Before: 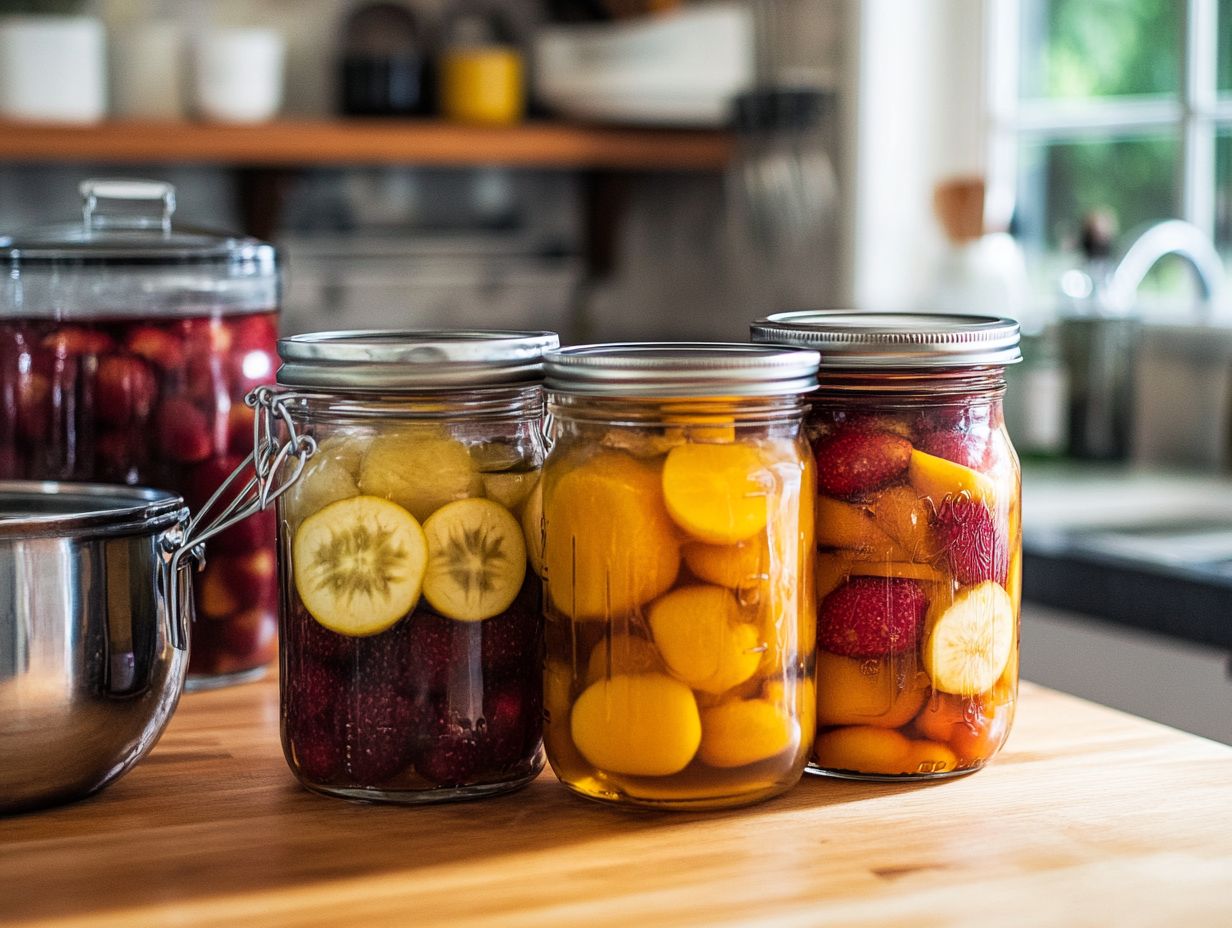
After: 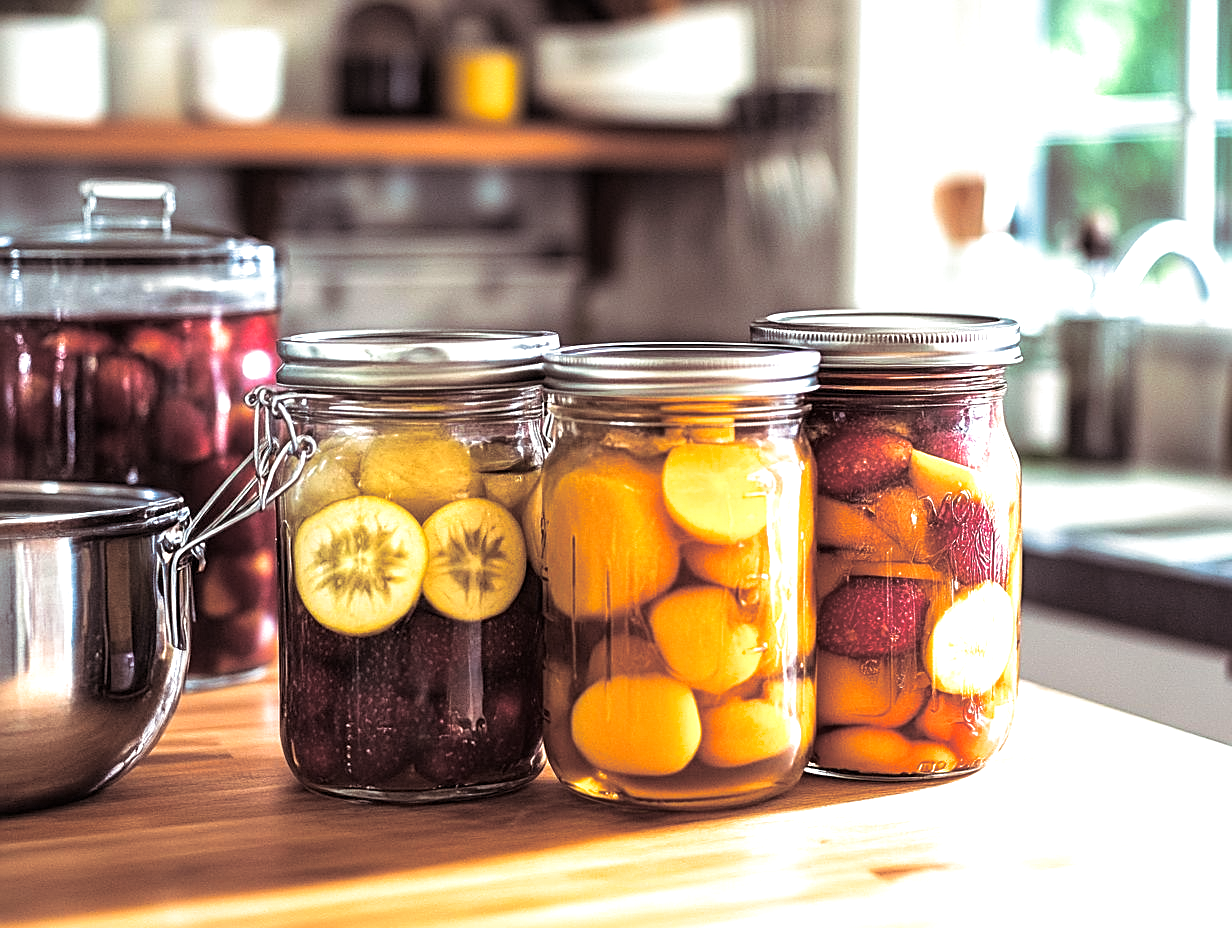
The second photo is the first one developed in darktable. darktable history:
sharpen: on, module defaults
exposure: black level correction 0, exposure 0.9 EV, compensate highlight preservation false
split-toning: shadows › saturation 0.24, highlights › hue 54°, highlights › saturation 0.24
